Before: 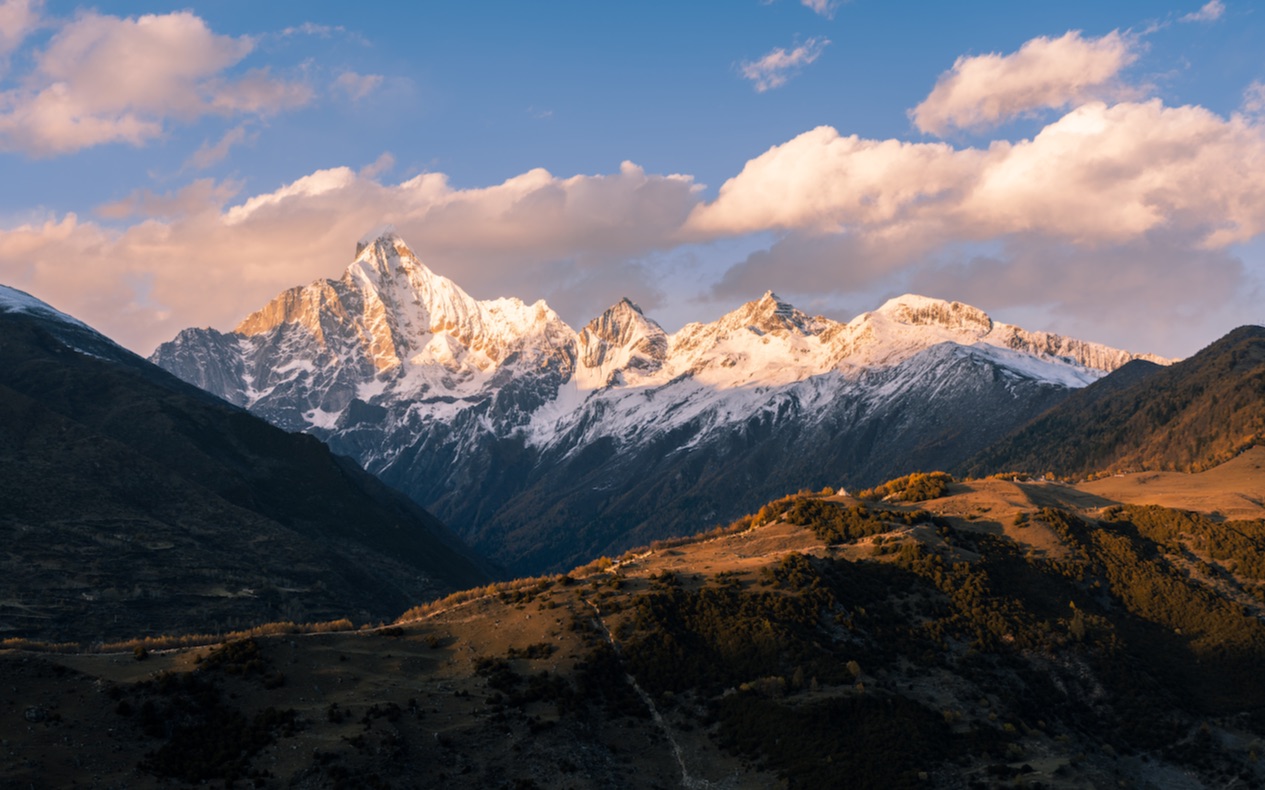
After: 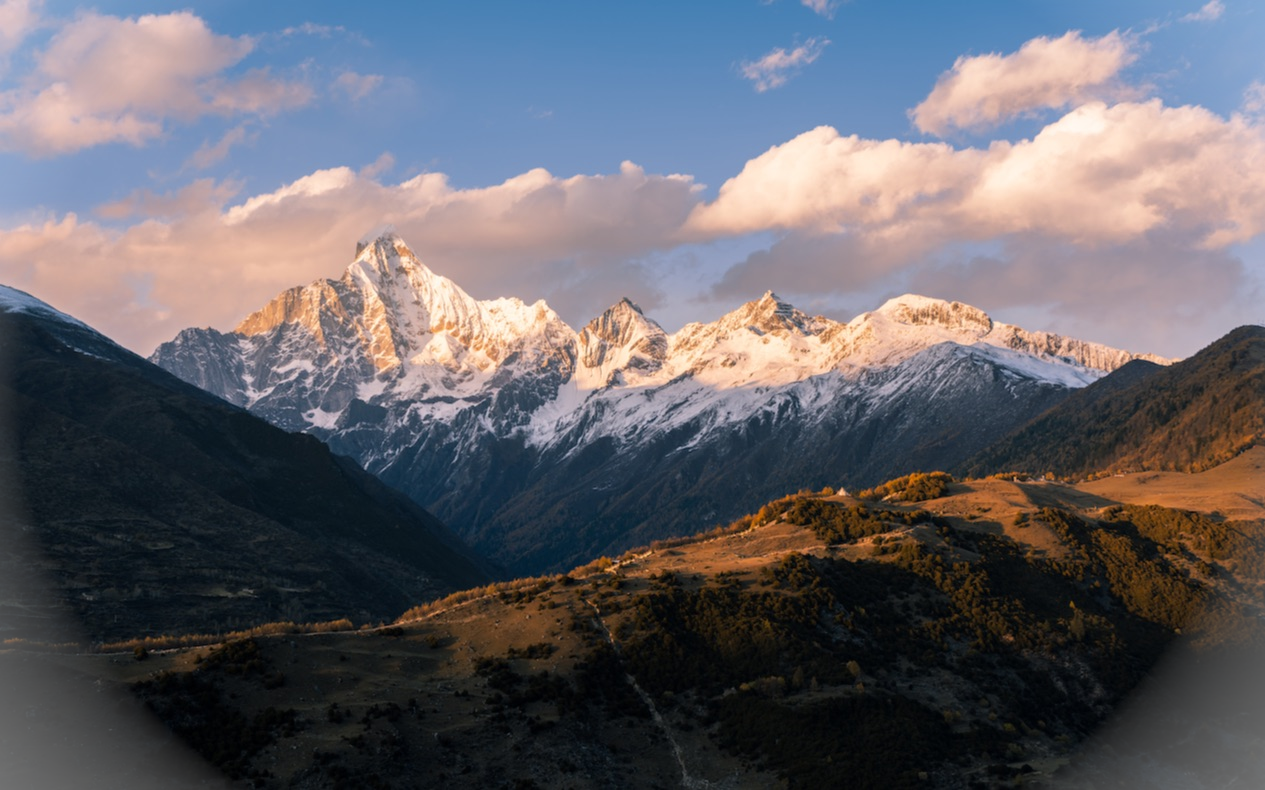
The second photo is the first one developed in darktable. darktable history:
vignetting: fall-off start 97.13%, brightness 0.282, saturation 0, width/height ratio 1.182
